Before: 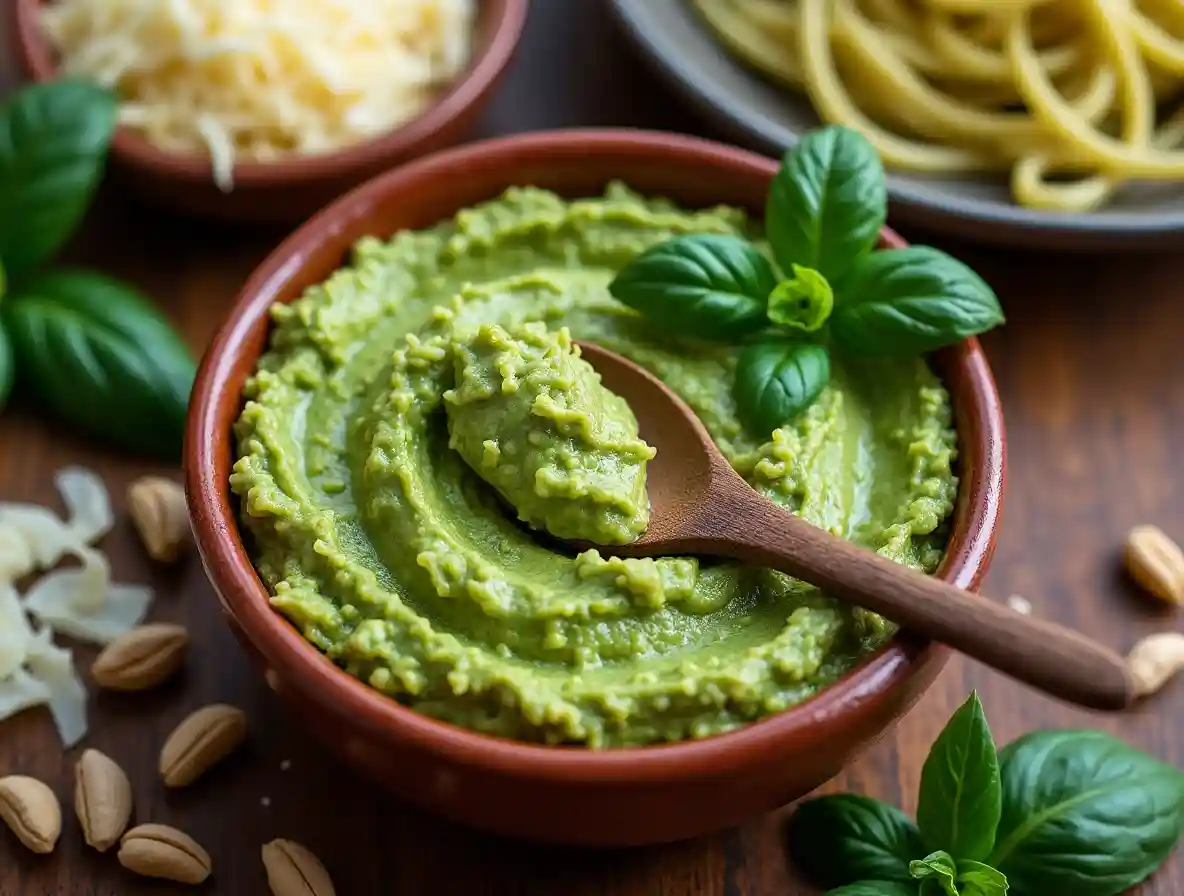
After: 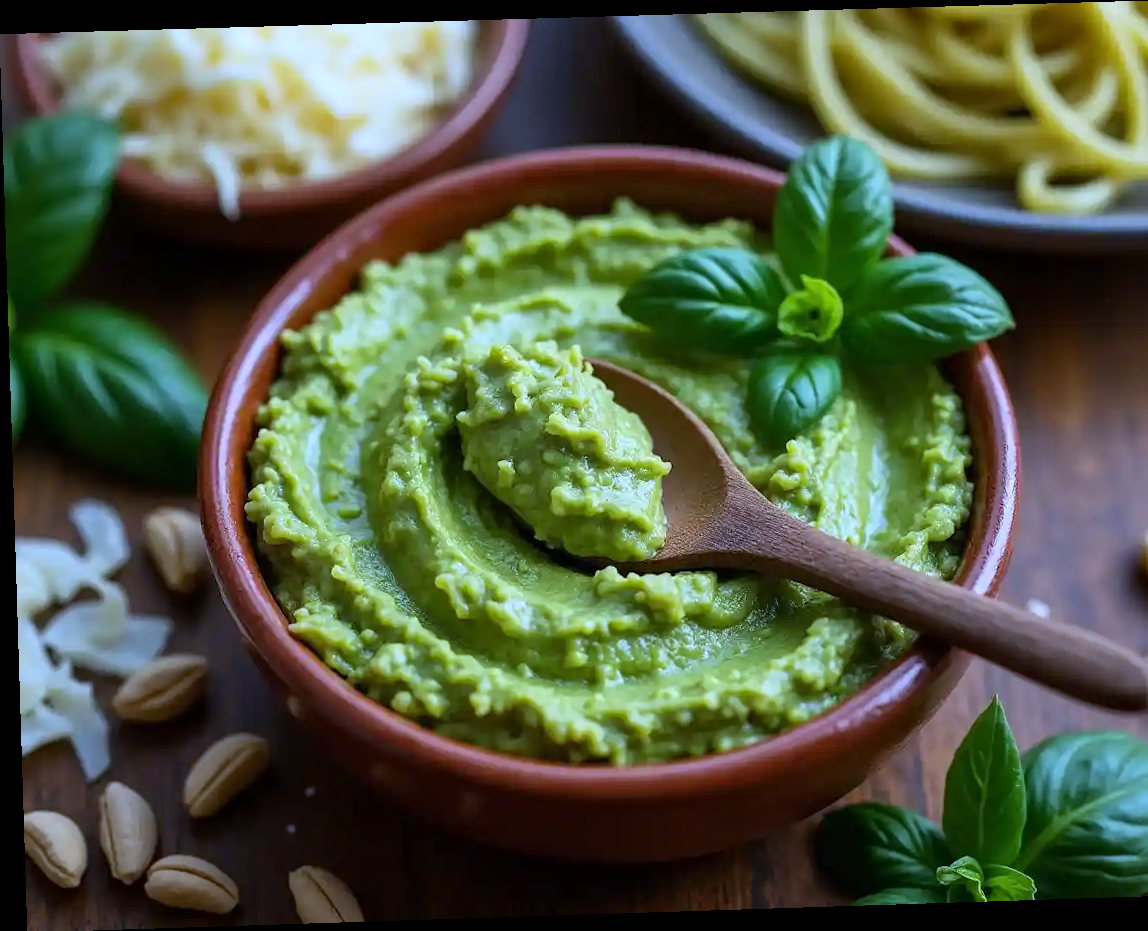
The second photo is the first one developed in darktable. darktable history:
crop and rotate: right 5.167%
white balance: red 0.871, blue 1.249
rotate and perspective: rotation -1.77°, lens shift (horizontal) 0.004, automatic cropping off
